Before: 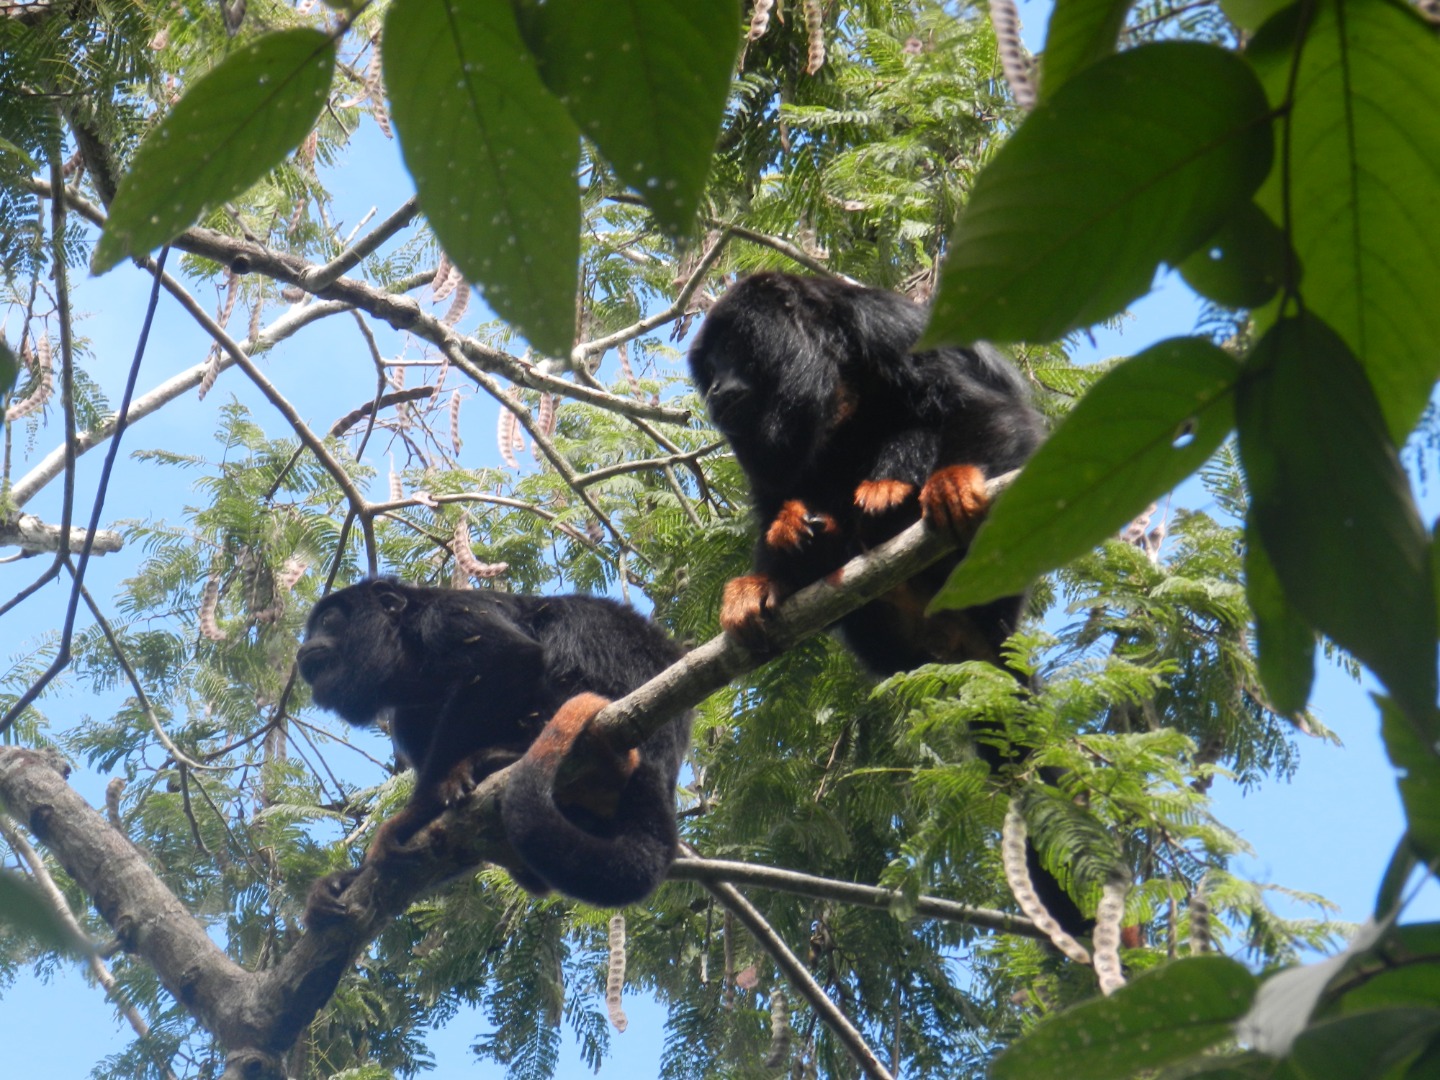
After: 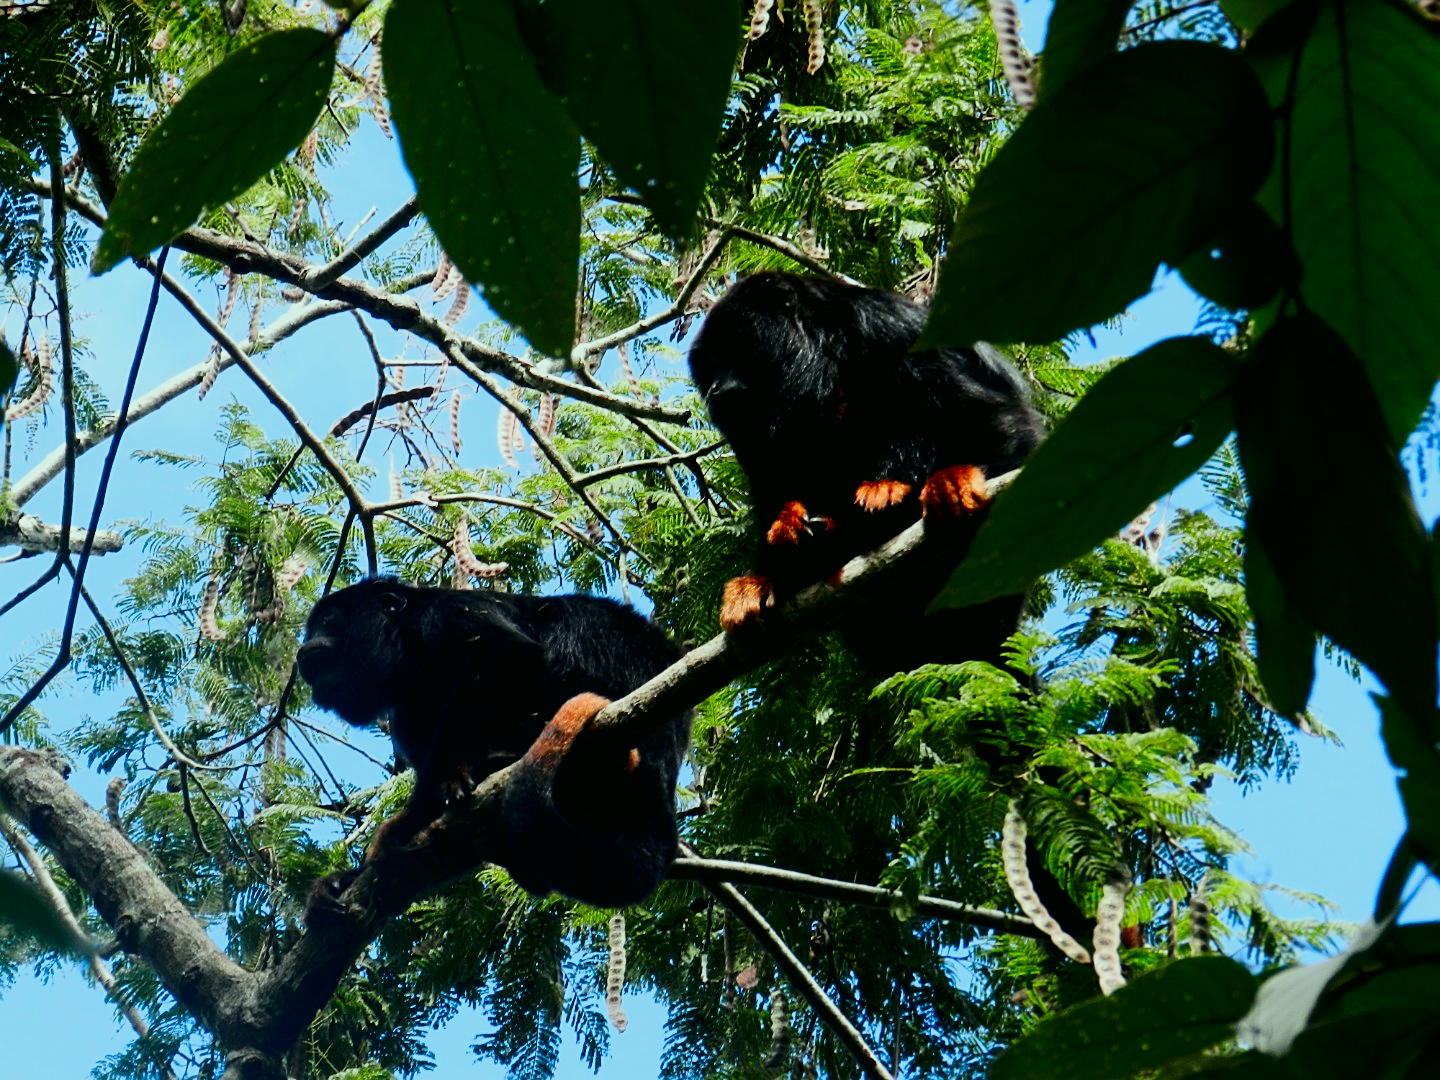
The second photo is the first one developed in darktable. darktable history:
contrast brightness saturation: contrast 0.187, brightness -0.24, saturation 0.107
sharpen: on, module defaults
filmic rgb: black relative exposure -5.13 EV, white relative exposure 3.96 EV, threshold 5.98 EV, hardness 2.9, contrast 1.388, highlights saturation mix -29%, enable highlight reconstruction true
color correction: highlights a* -7.45, highlights b* 1.11, shadows a* -3.27, saturation 1.4
